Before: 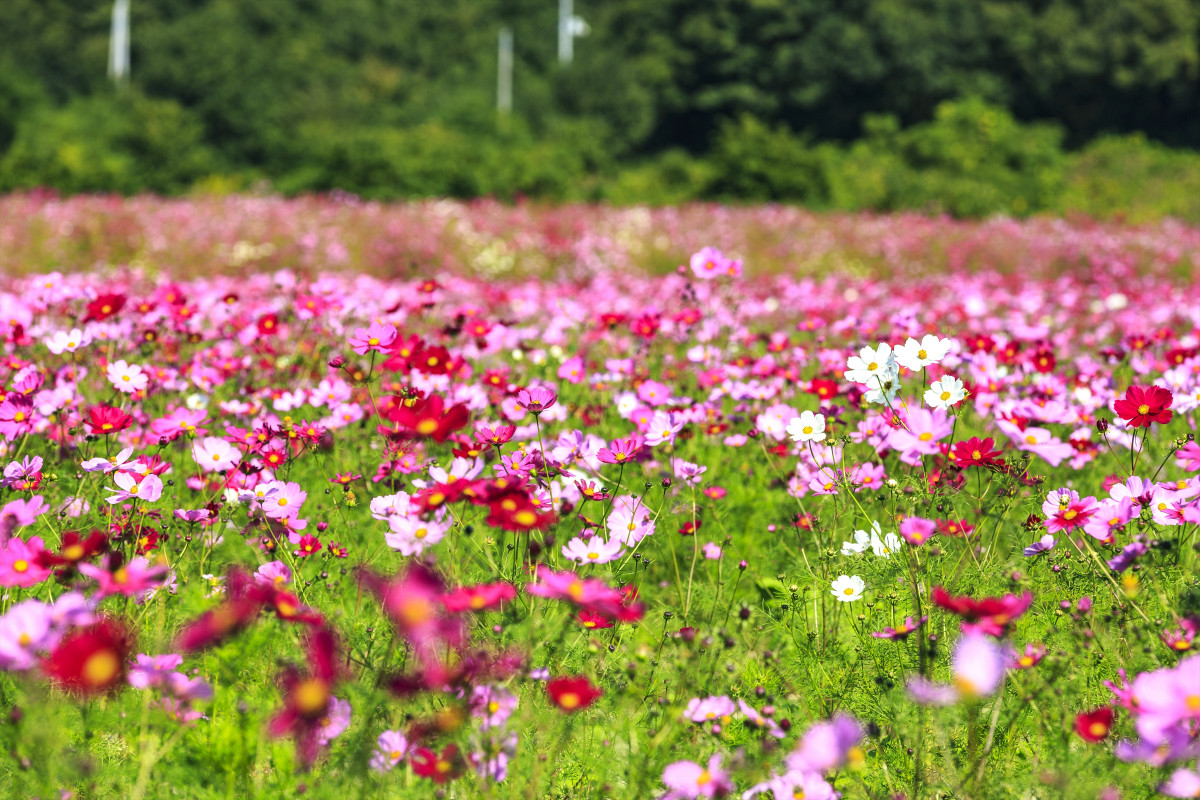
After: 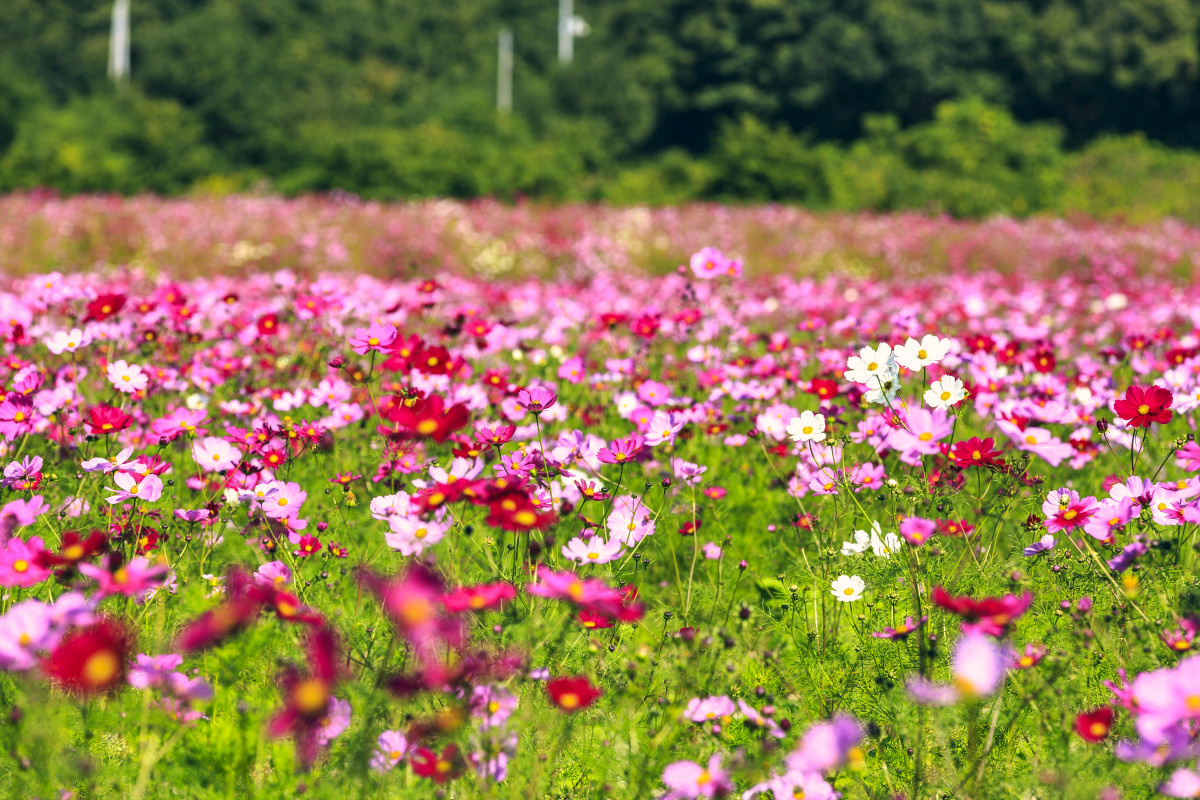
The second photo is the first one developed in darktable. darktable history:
shadows and highlights: shadows 32.83, highlights -47.7, soften with gaussian
color correction: highlights a* 5.38, highlights b* 5.3, shadows a* -4.26, shadows b* -5.11
